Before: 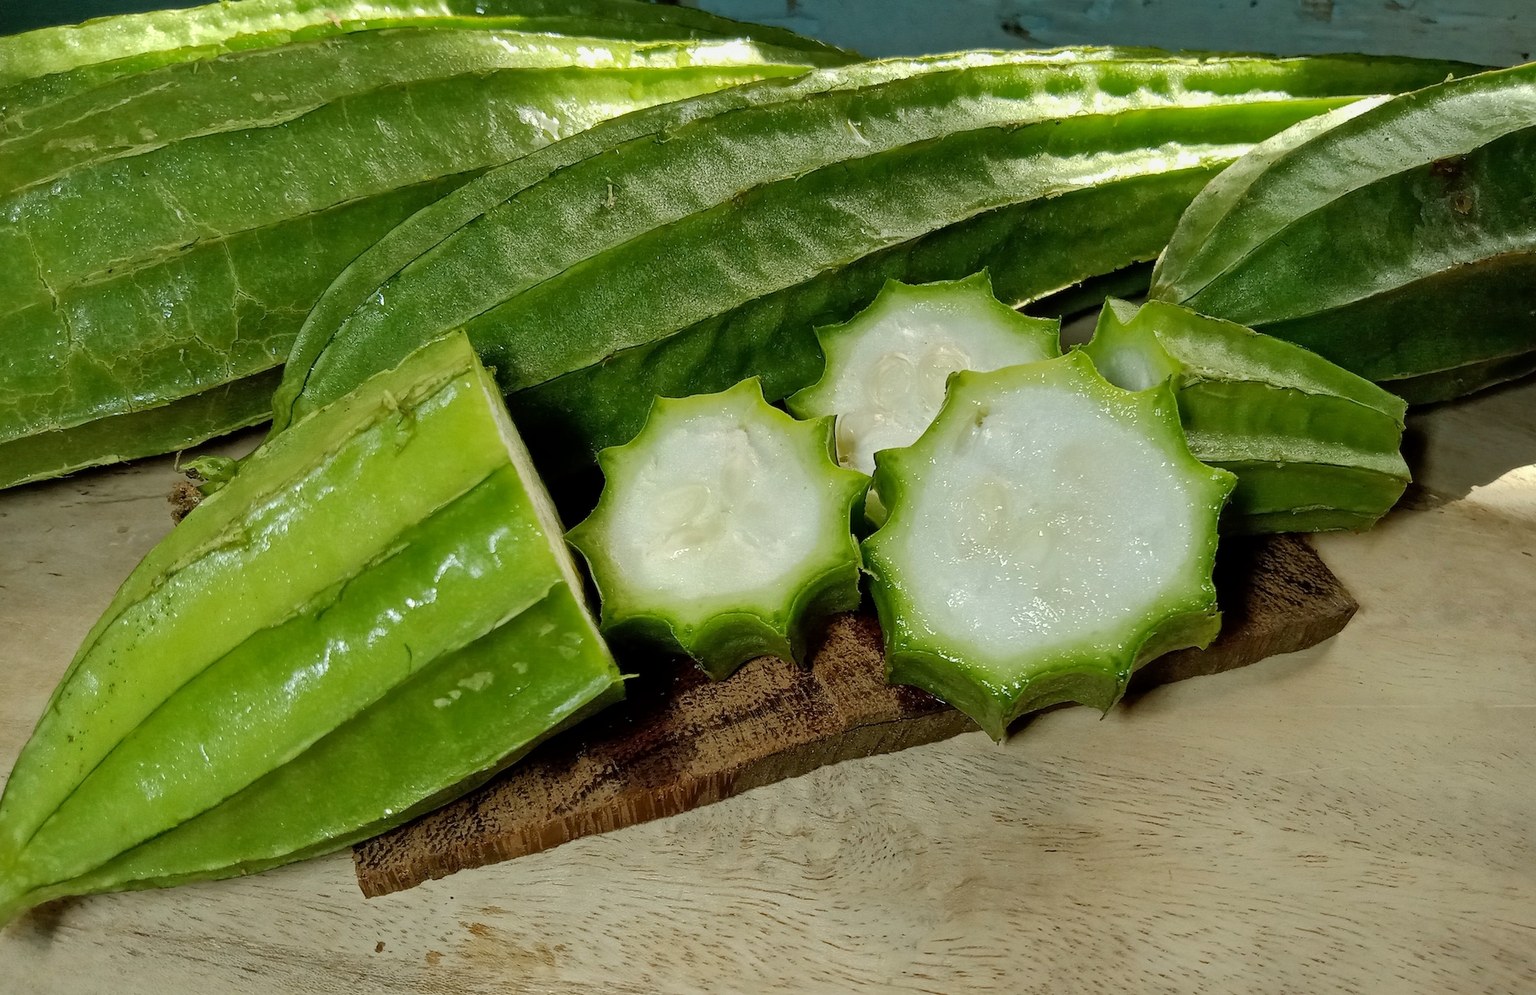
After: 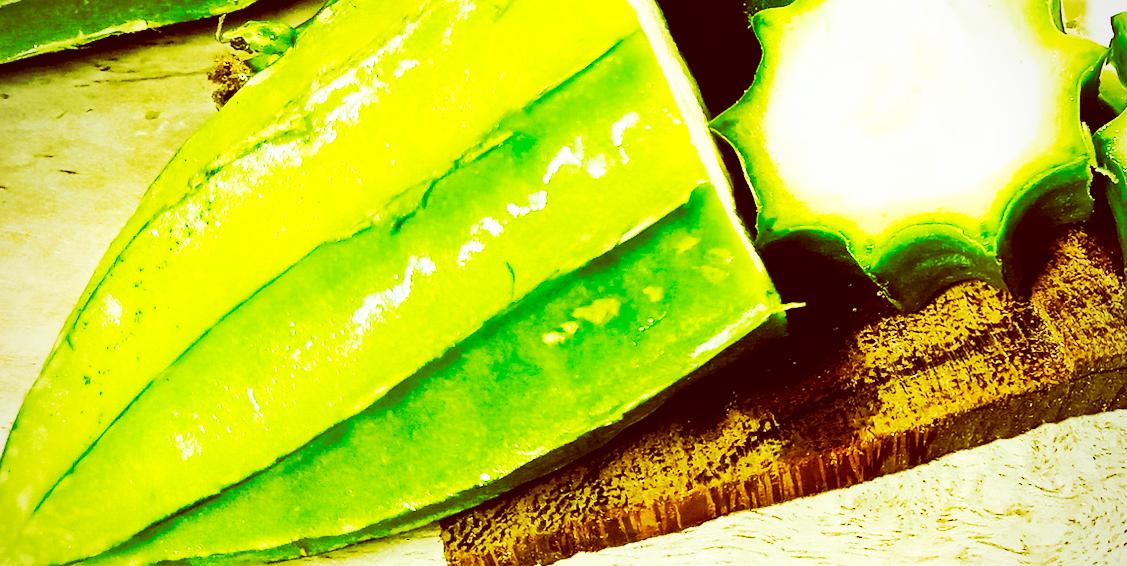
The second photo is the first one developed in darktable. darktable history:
crop: top 44.483%, right 43.593%, bottom 12.892%
base curve: curves: ch0 [(0, 0) (0.028, 0.03) (0.121, 0.232) (0.46, 0.748) (0.859, 0.968) (1, 1)], preserve colors none
color balance: lift [1, 1.015, 0.987, 0.985], gamma [1, 0.959, 1.042, 0.958], gain [0.927, 0.938, 1.072, 0.928], contrast 1.5%
tone curve: curves: ch0 [(0, 0) (0.003, 0.003) (0.011, 0.008) (0.025, 0.018) (0.044, 0.04) (0.069, 0.062) (0.1, 0.09) (0.136, 0.121) (0.177, 0.158) (0.224, 0.197) (0.277, 0.255) (0.335, 0.314) (0.399, 0.391) (0.468, 0.496) (0.543, 0.683) (0.623, 0.801) (0.709, 0.883) (0.801, 0.94) (0.898, 0.984) (1, 1)], preserve colors none
exposure: black level correction 0, exposure 0.5 EV, compensate exposure bias true, compensate highlight preservation false
vignetting: fall-off radius 93.87%
haze removal: compatibility mode true, adaptive false
rotate and perspective: lens shift (horizontal) -0.055, automatic cropping off
